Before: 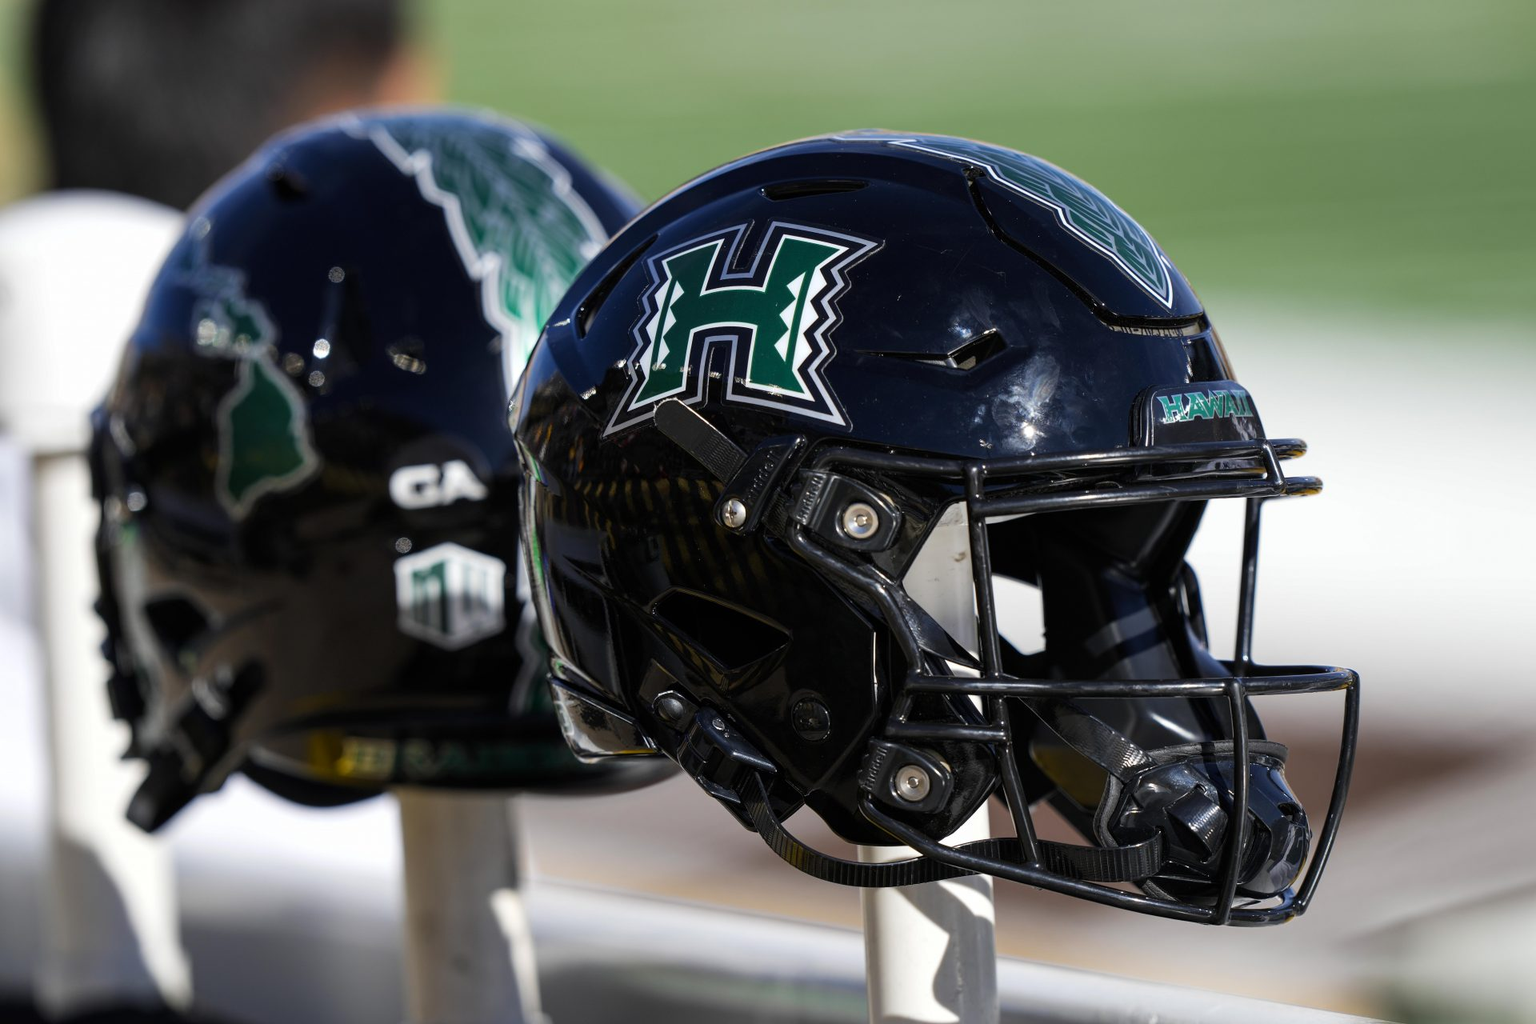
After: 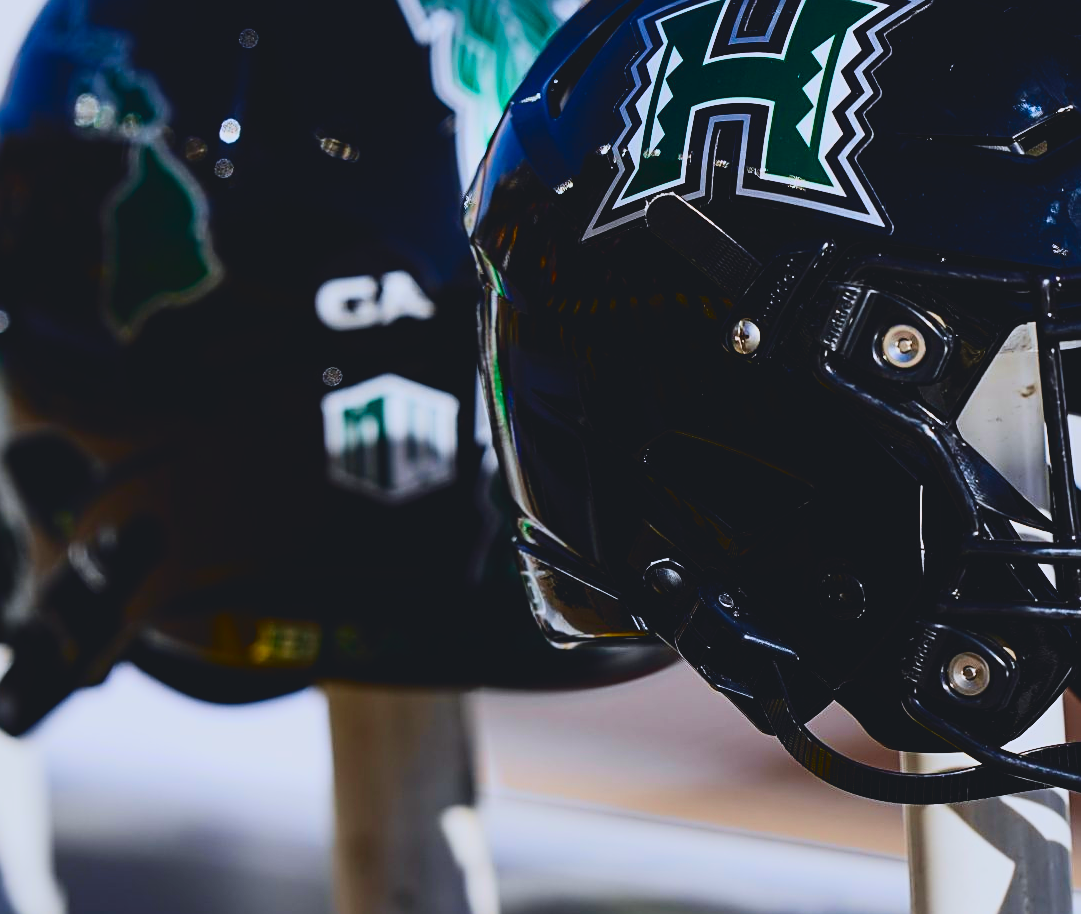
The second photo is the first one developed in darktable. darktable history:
crop: left 8.966%, top 23.852%, right 34.699%, bottom 4.703%
exposure: exposure -0.36 EV, compensate highlight preservation false
filmic rgb: black relative exposure -7.65 EV, white relative exposure 4.56 EV, hardness 3.61
sharpen: on, module defaults
contrast brightness saturation: contrast 0.18, saturation 0.3
color correction: highlights a* -0.137, highlights b* -5.91, shadows a* -0.137, shadows b* -0.137
tone curve: curves: ch0 [(0, 0.084) (0.155, 0.169) (0.46, 0.466) (0.751, 0.788) (1, 0.961)]; ch1 [(0, 0) (0.43, 0.408) (0.476, 0.469) (0.505, 0.503) (0.553, 0.563) (0.592, 0.581) (0.631, 0.625) (1, 1)]; ch2 [(0, 0) (0.505, 0.495) (0.55, 0.557) (0.583, 0.573) (1, 1)], color space Lab, independent channels, preserve colors none
color balance: lift [1, 1.001, 0.999, 1.001], gamma [1, 1.004, 1.007, 0.993], gain [1, 0.991, 0.987, 1.013], contrast 7.5%, contrast fulcrum 10%, output saturation 115%
